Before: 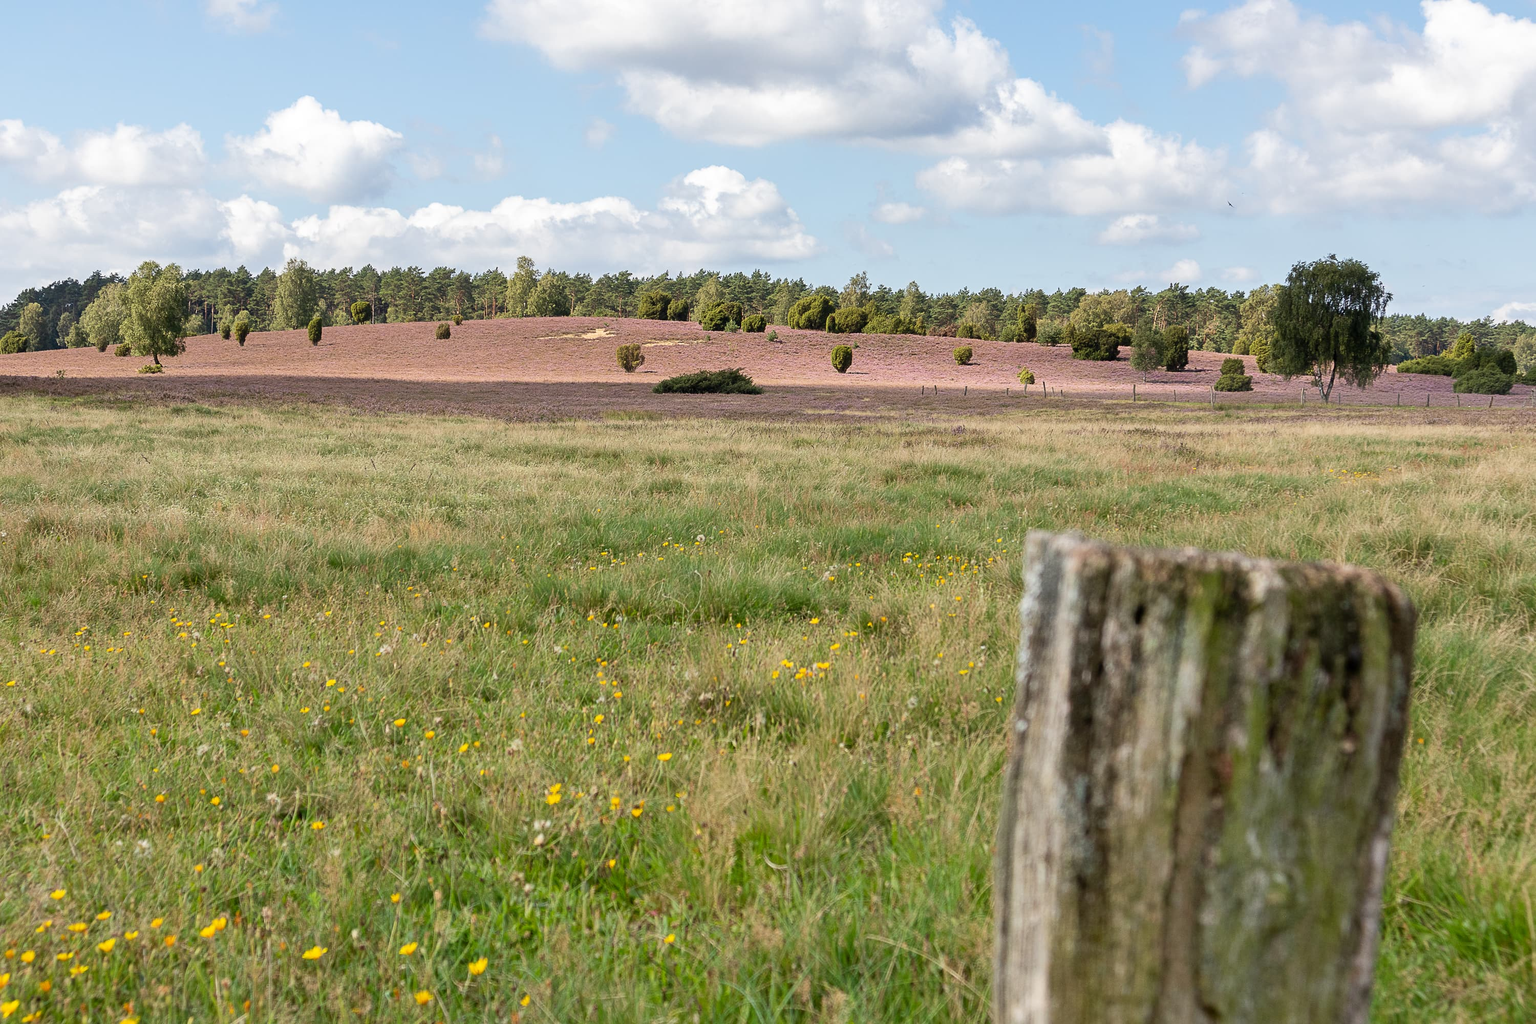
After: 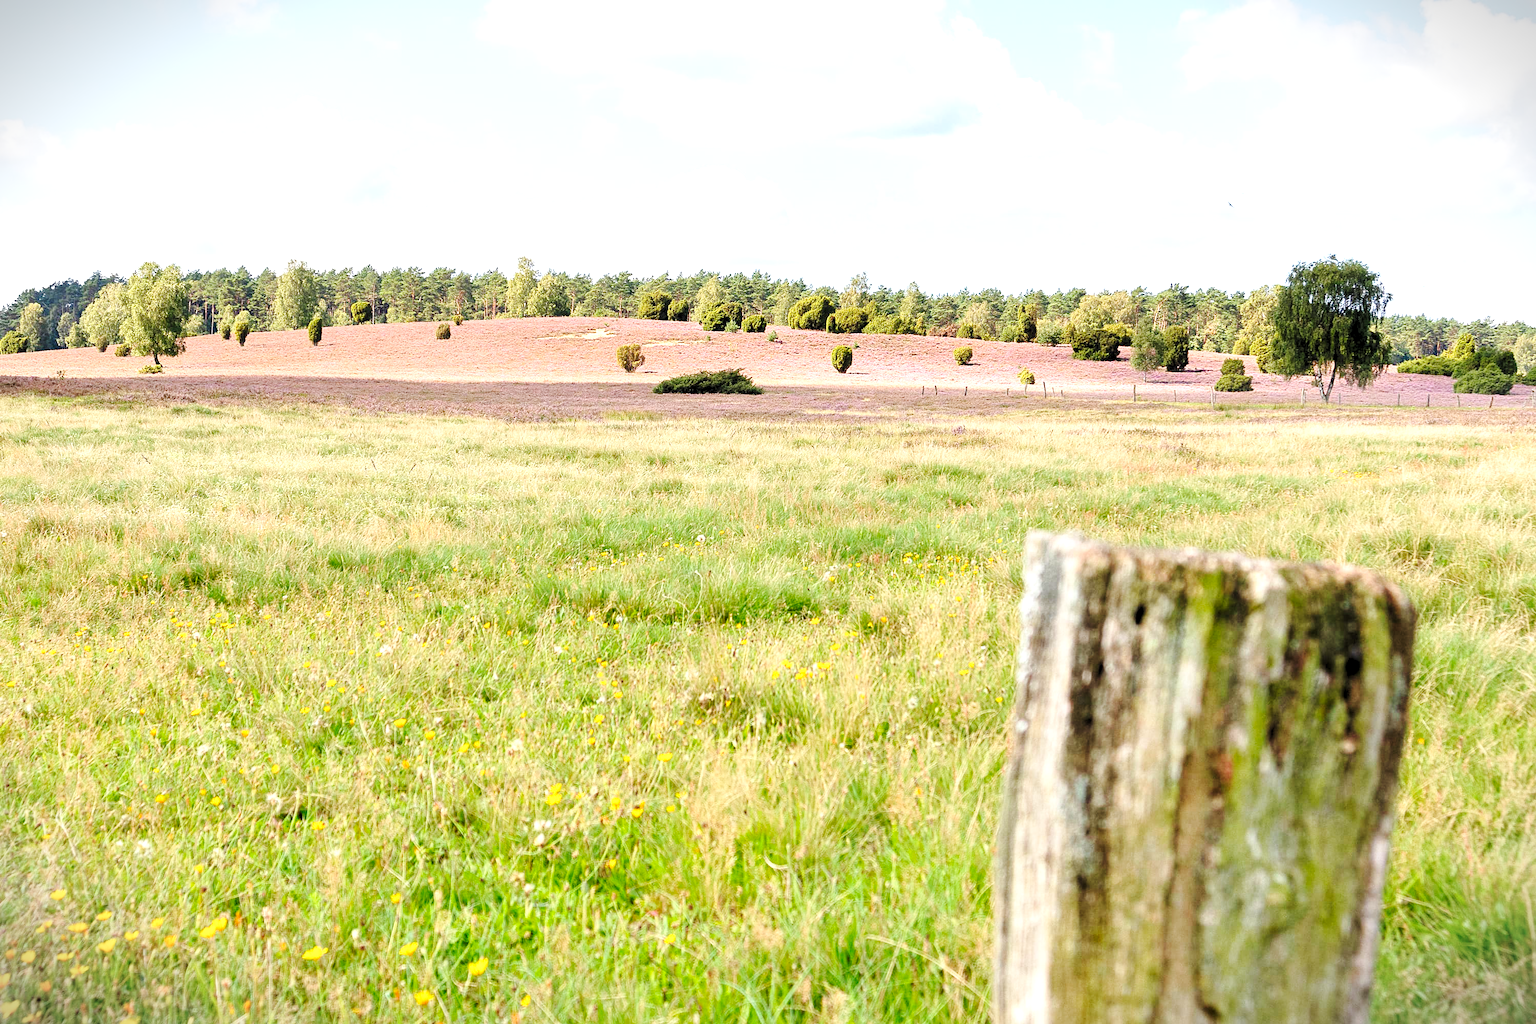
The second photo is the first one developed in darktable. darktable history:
levels: levels [0.044, 0.416, 0.908]
base curve: curves: ch0 [(0, 0) (0.028, 0.03) (0.121, 0.232) (0.46, 0.748) (0.859, 0.968) (1, 1)], preserve colors none
vignetting: fall-off start 99.93%, width/height ratio 1.322, dithering 8-bit output
